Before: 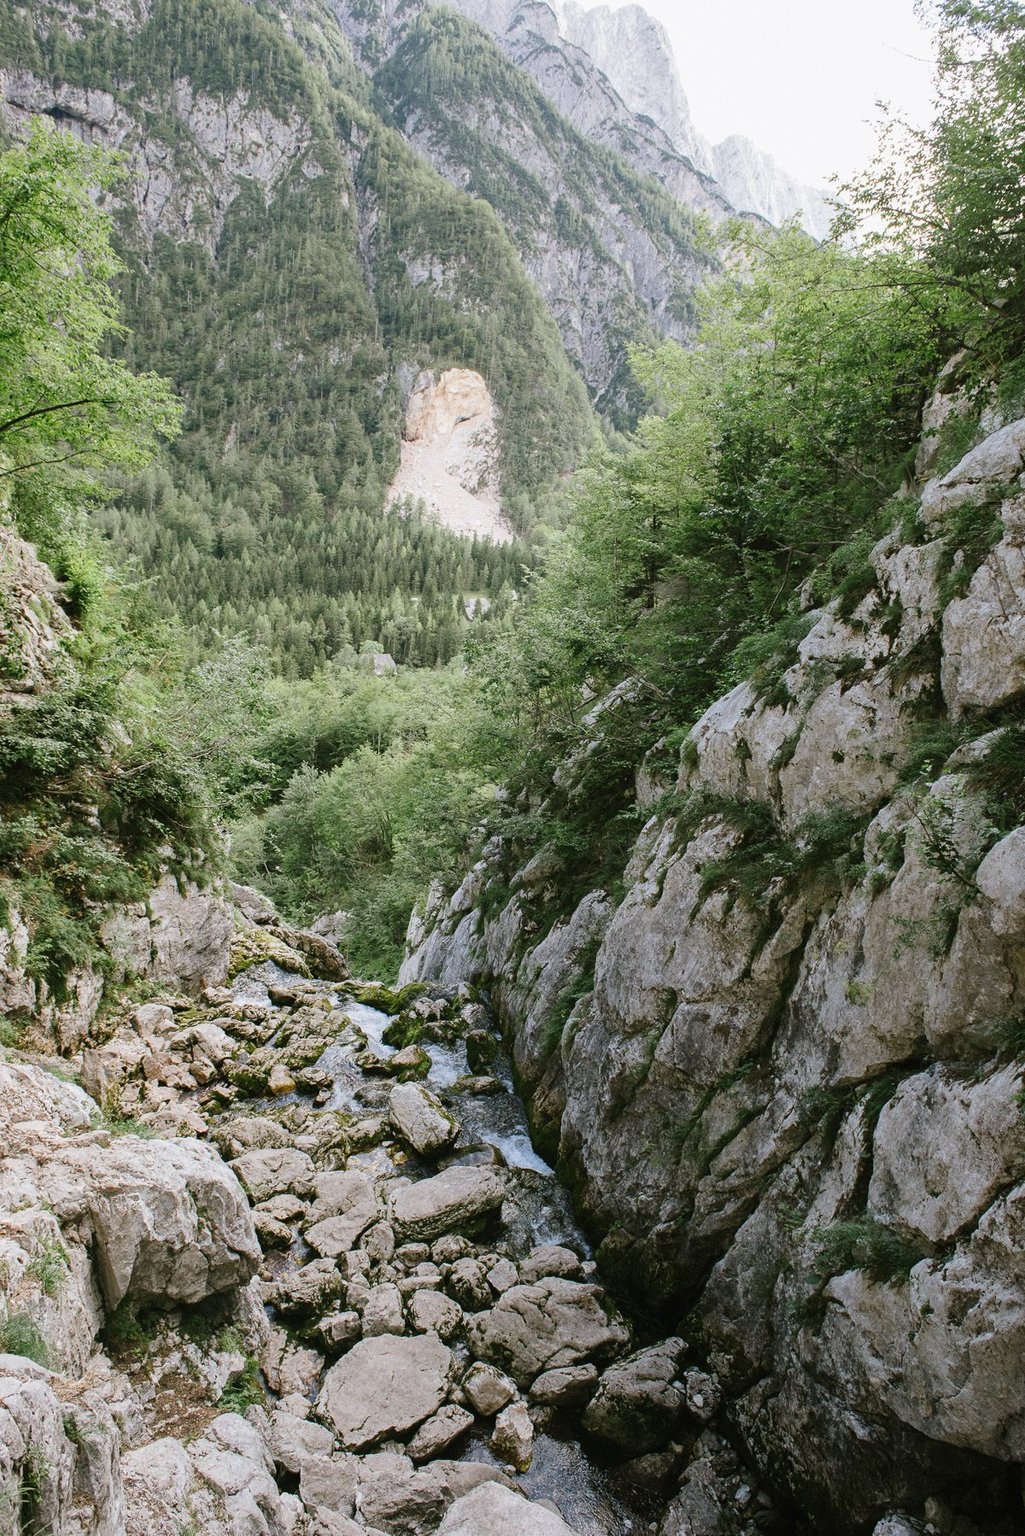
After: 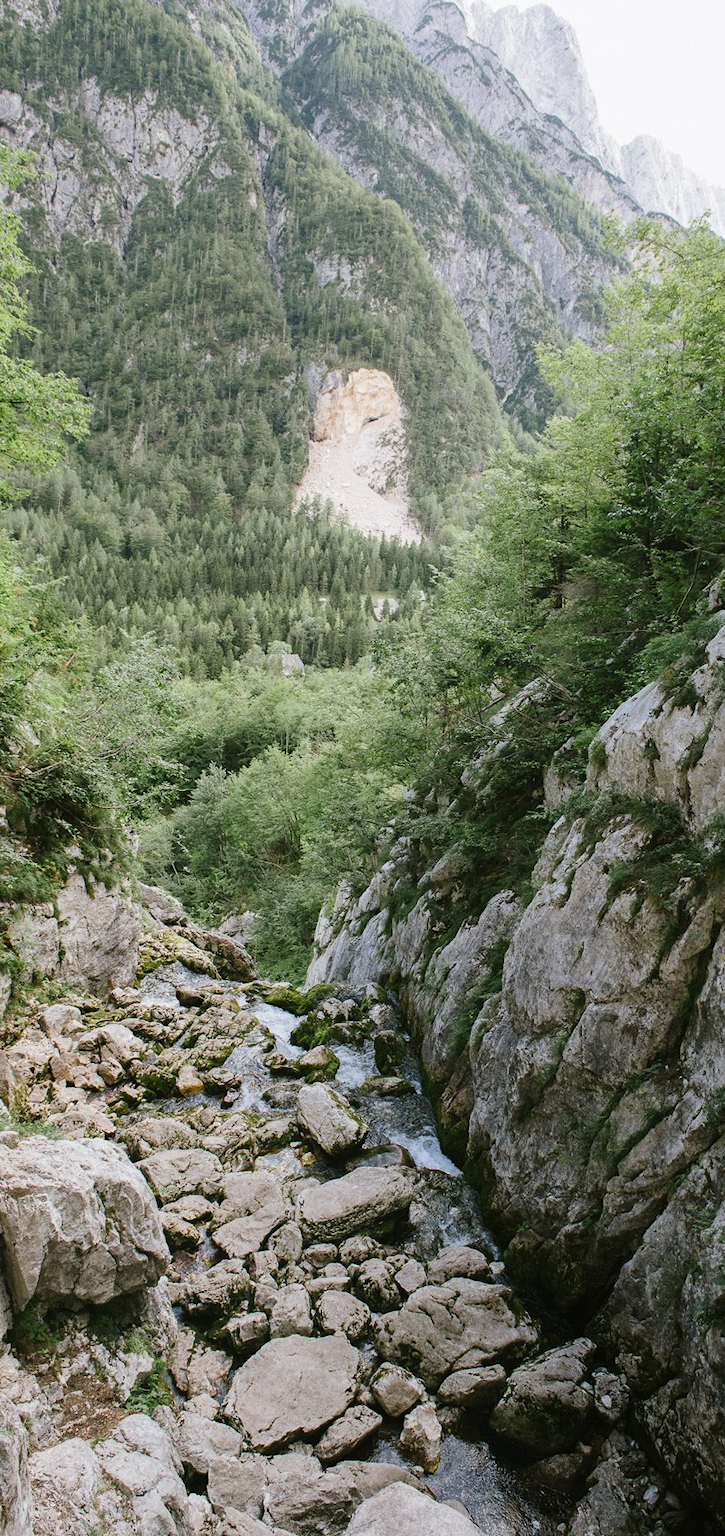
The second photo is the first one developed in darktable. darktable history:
crop and rotate: left 9.024%, right 20.198%
